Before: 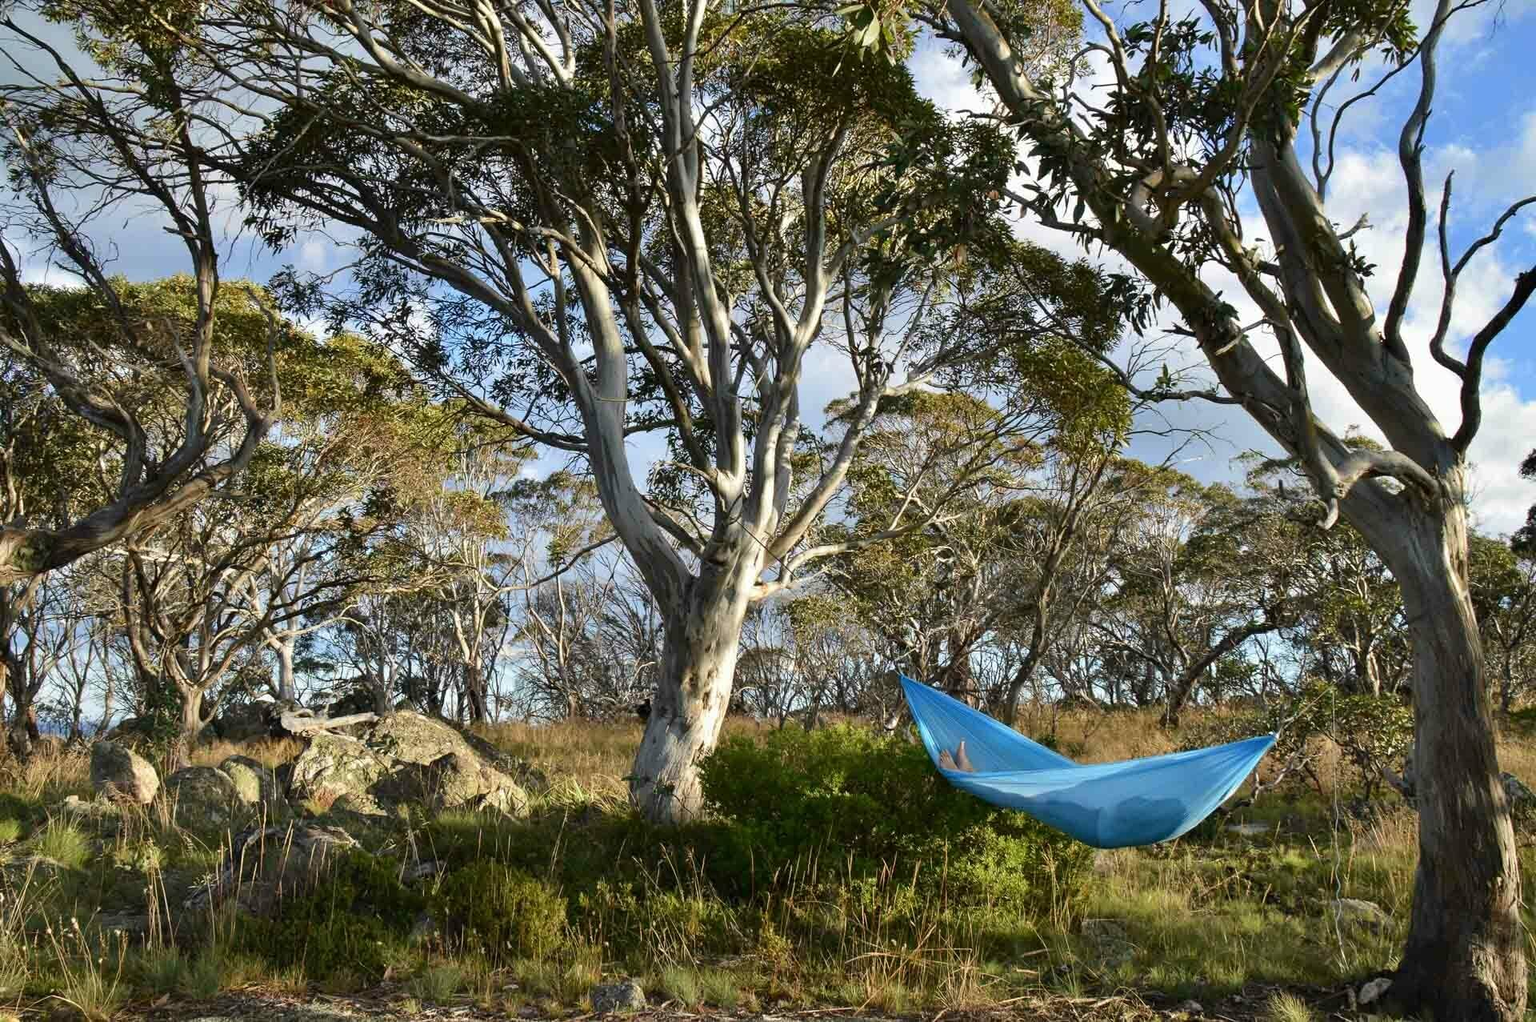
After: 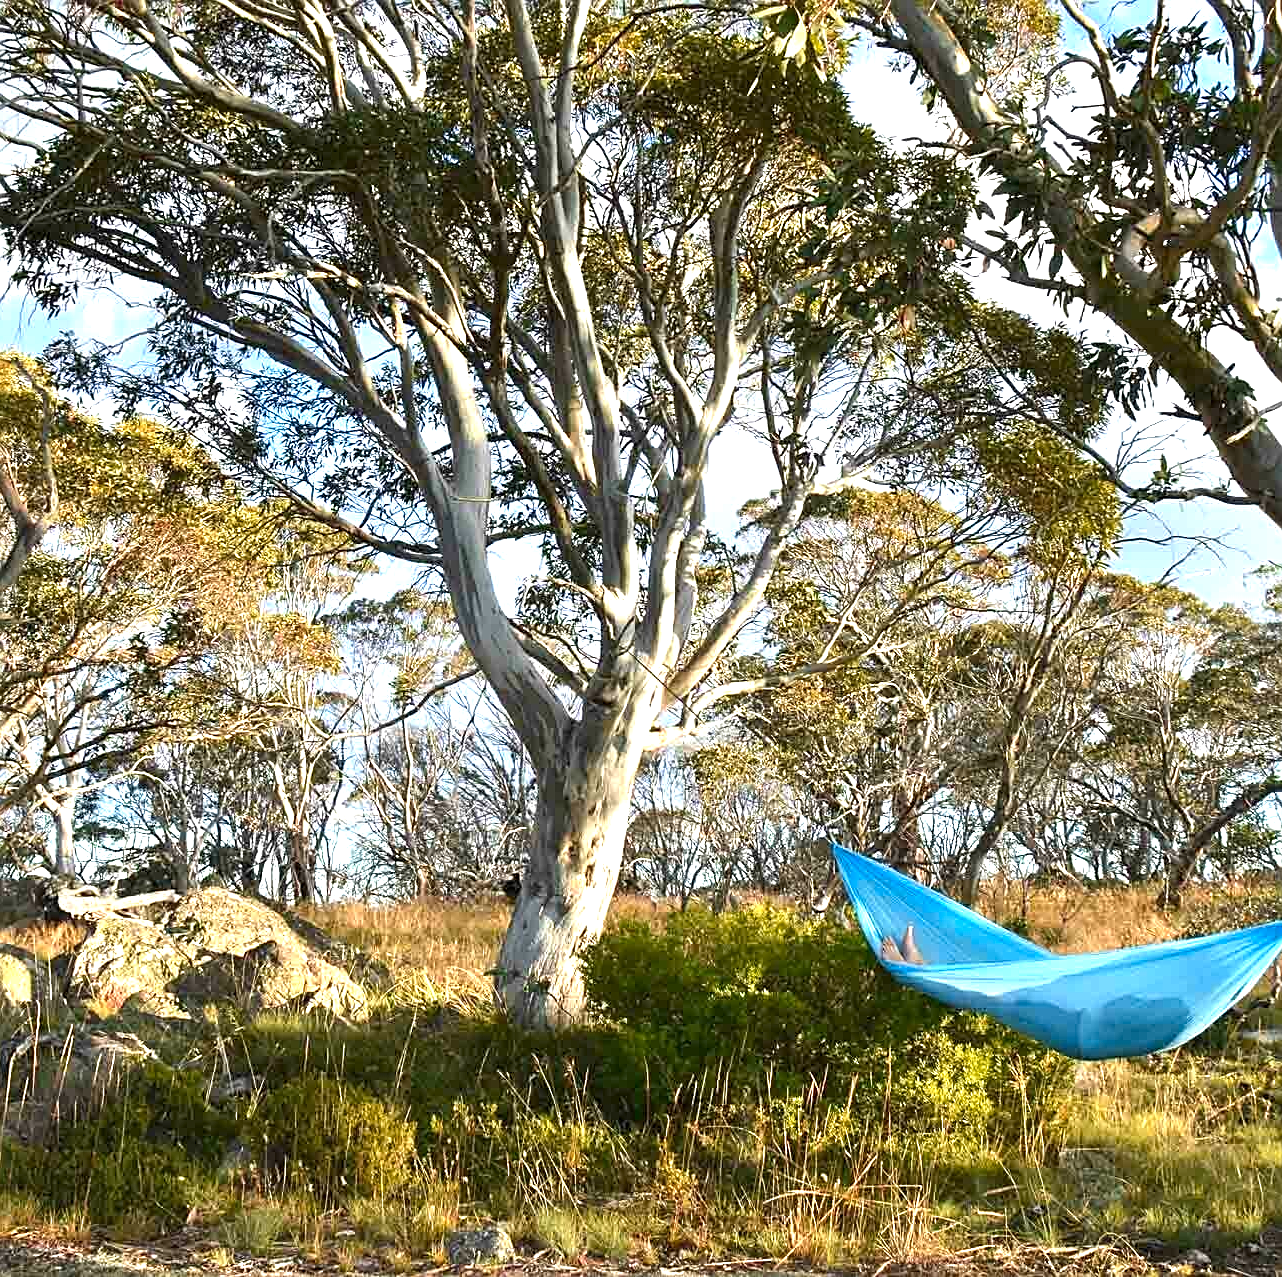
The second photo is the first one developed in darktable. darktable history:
crop and rotate: left 15.261%, right 17.939%
sharpen: on, module defaults
color zones: curves: ch1 [(0.235, 0.558) (0.75, 0.5)]; ch2 [(0.25, 0.462) (0.749, 0.457)]
exposure: black level correction 0, exposure 1.106 EV, compensate exposure bias true, compensate highlight preservation false
